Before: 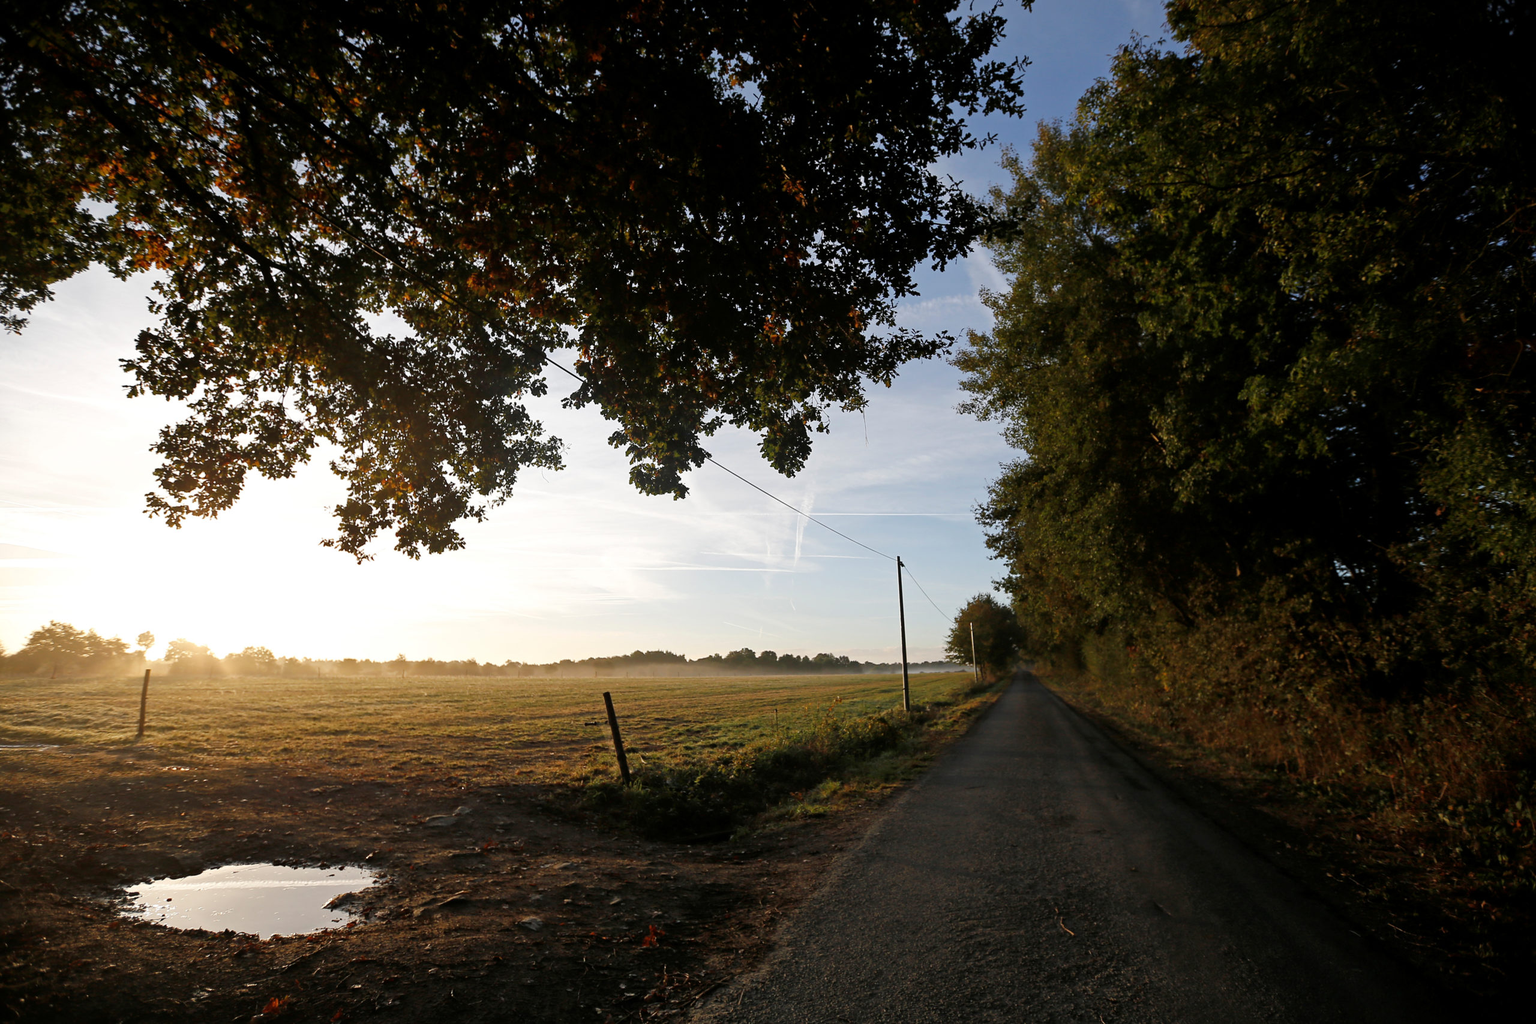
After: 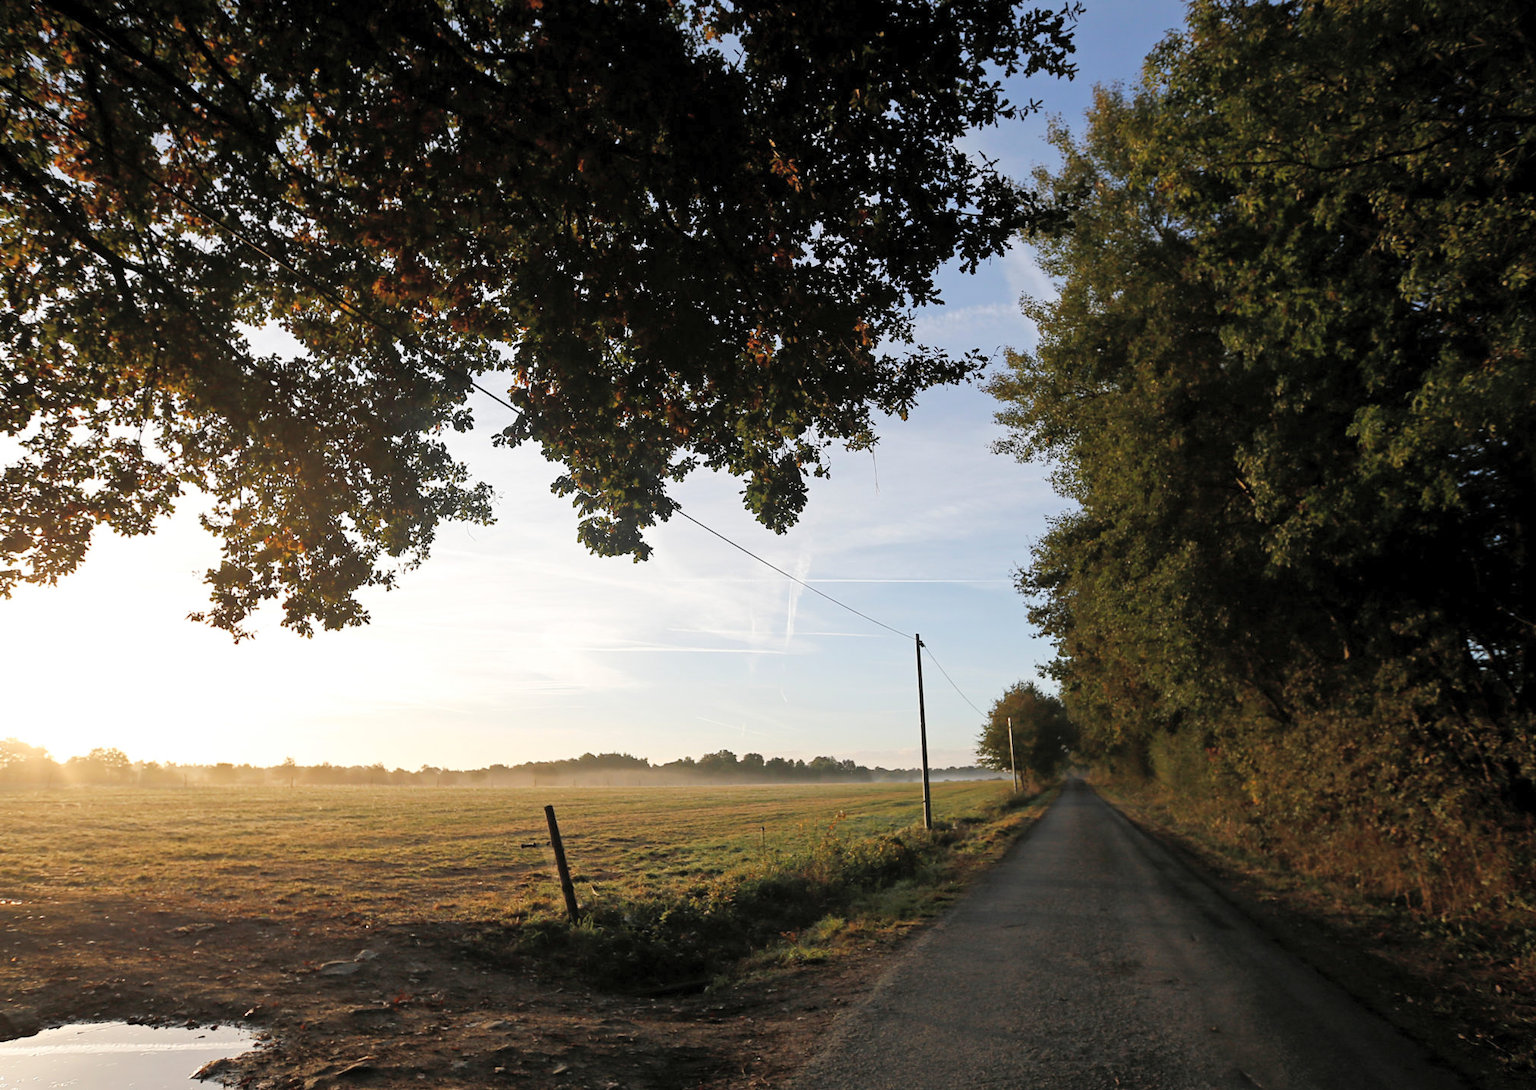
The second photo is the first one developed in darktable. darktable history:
crop: left 11.225%, top 5.381%, right 9.565%, bottom 10.314%
contrast brightness saturation: brightness 0.15
